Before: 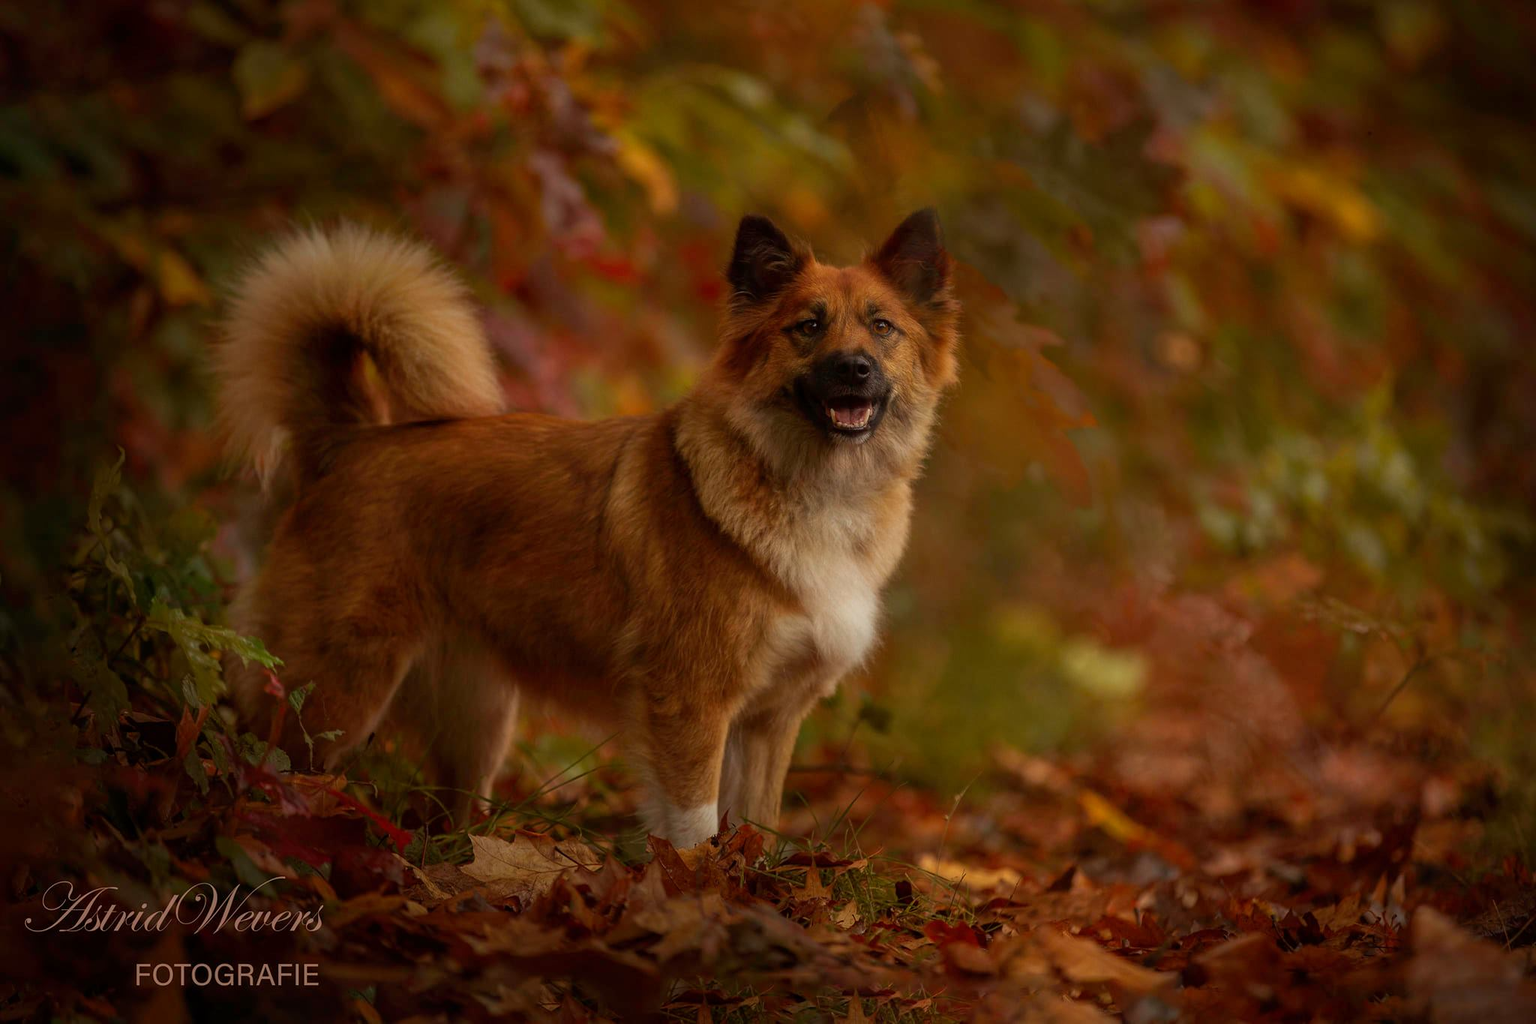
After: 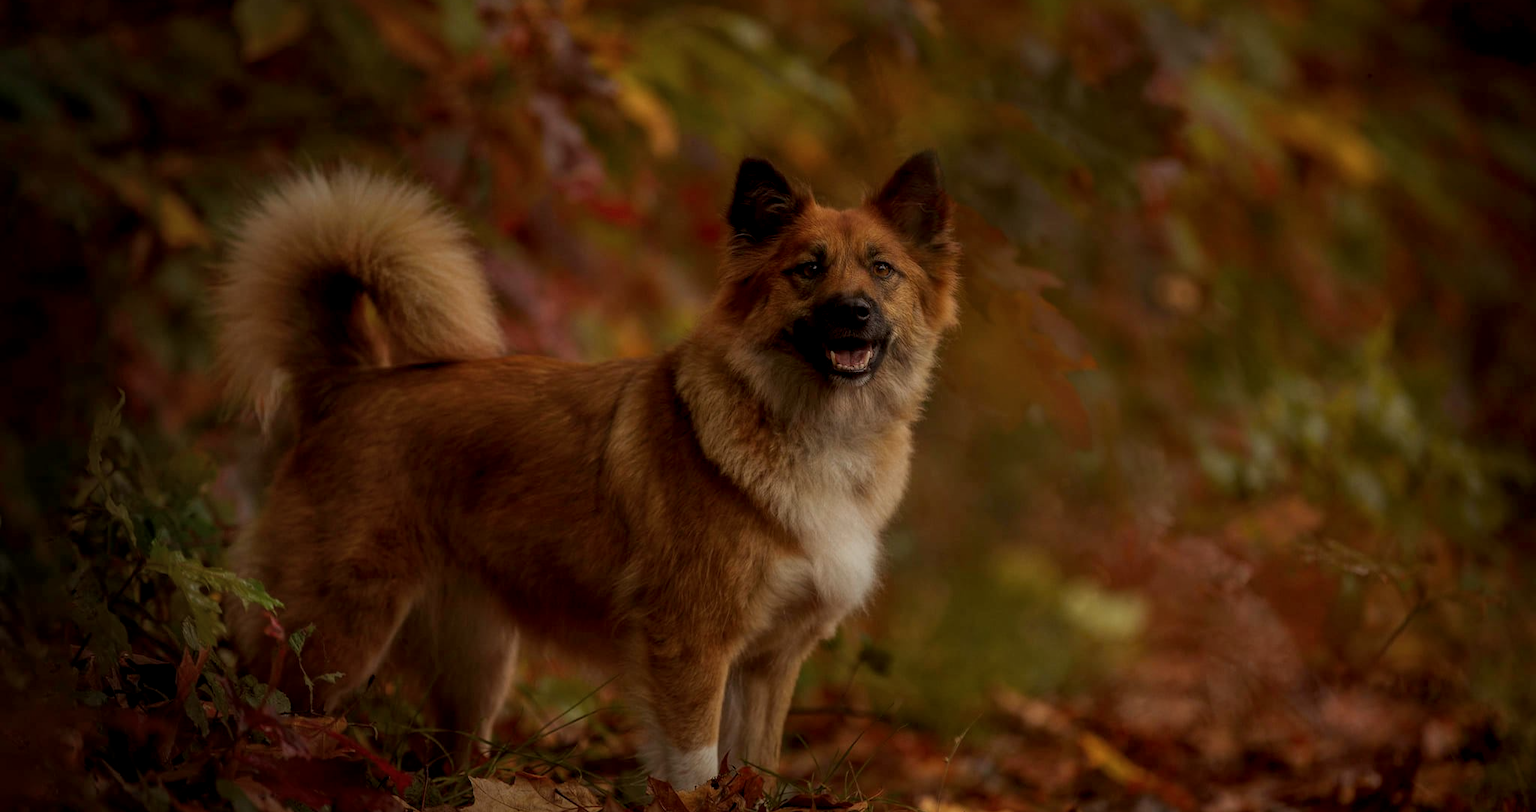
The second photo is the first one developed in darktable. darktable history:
local contrast: detail 130%
exposure: black level correction 0, exposure -0.721 EV, compensate highlight preservation false
crop and rotate: top 5.667%, bottom 14.937%
